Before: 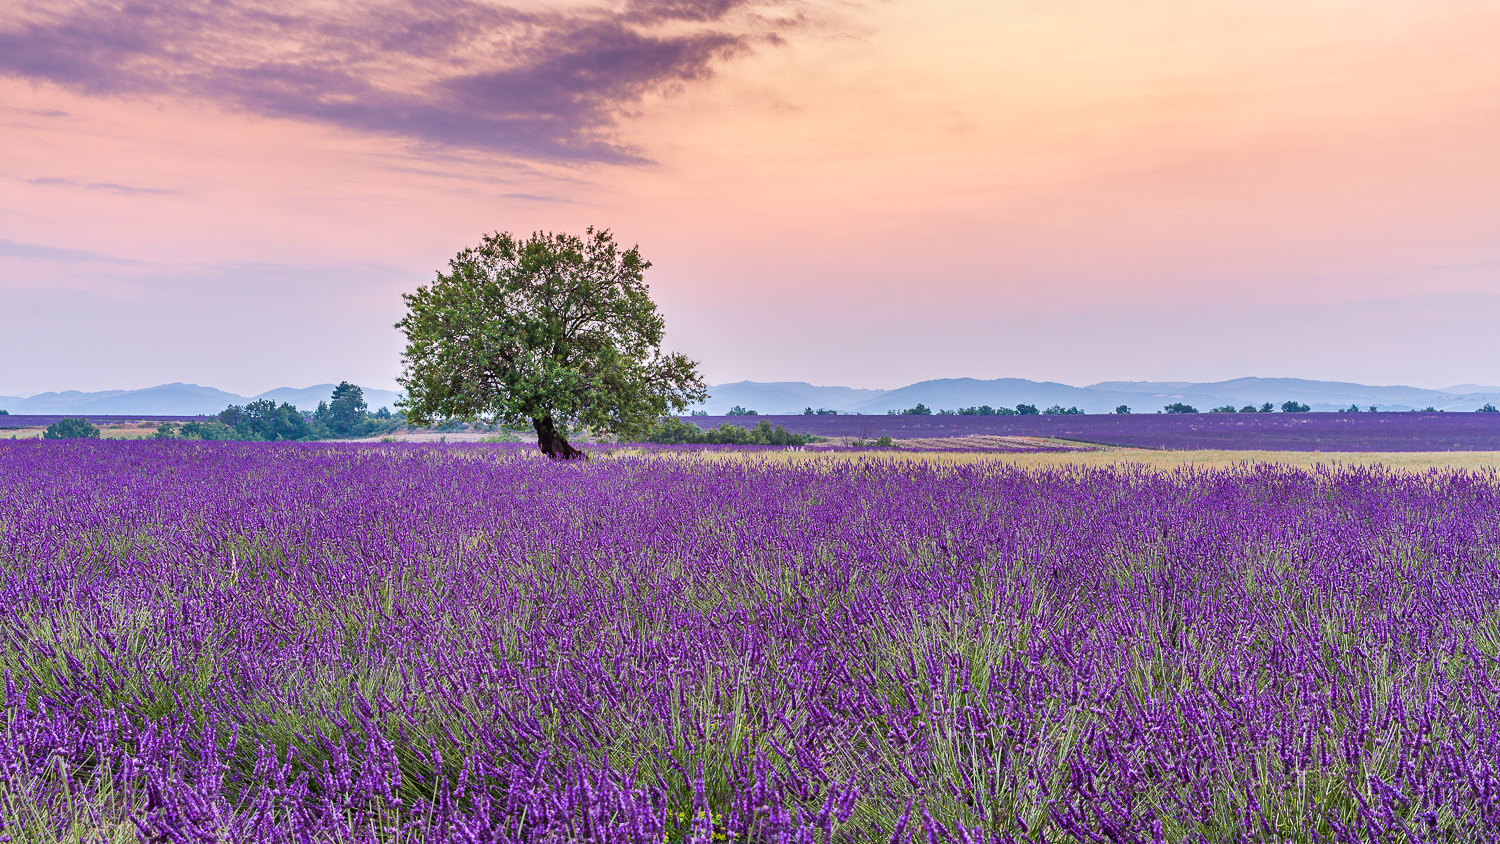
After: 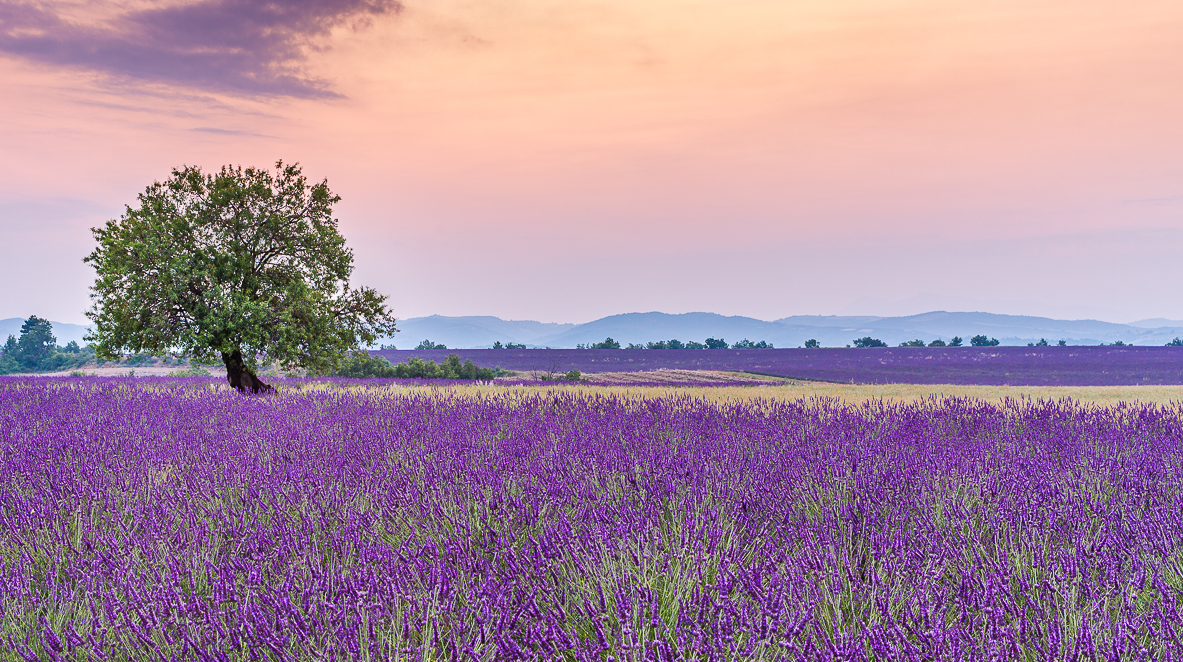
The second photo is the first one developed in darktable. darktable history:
crop and rotate: left 20.776%, top 7.893%, right 0.335%, bottom 13.61%
